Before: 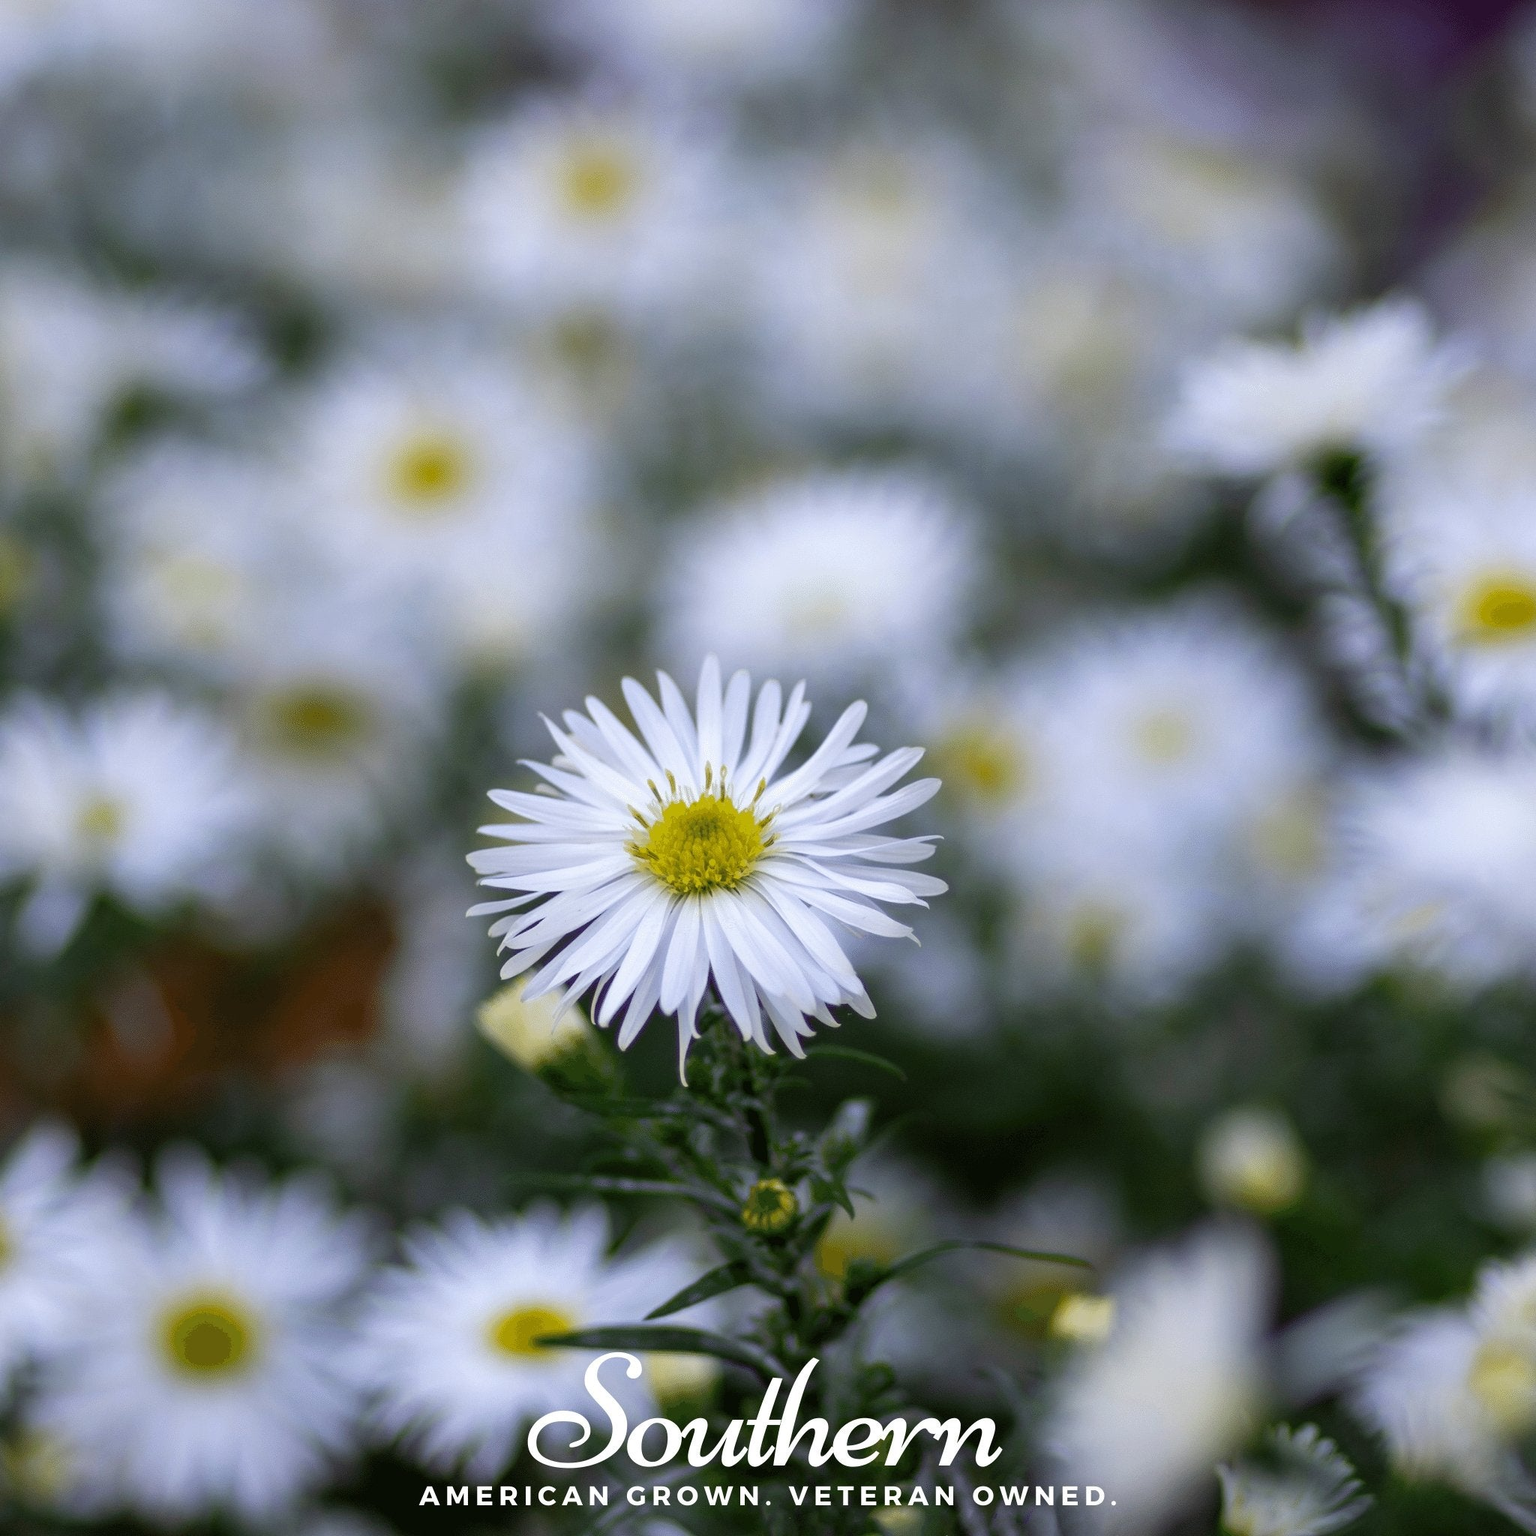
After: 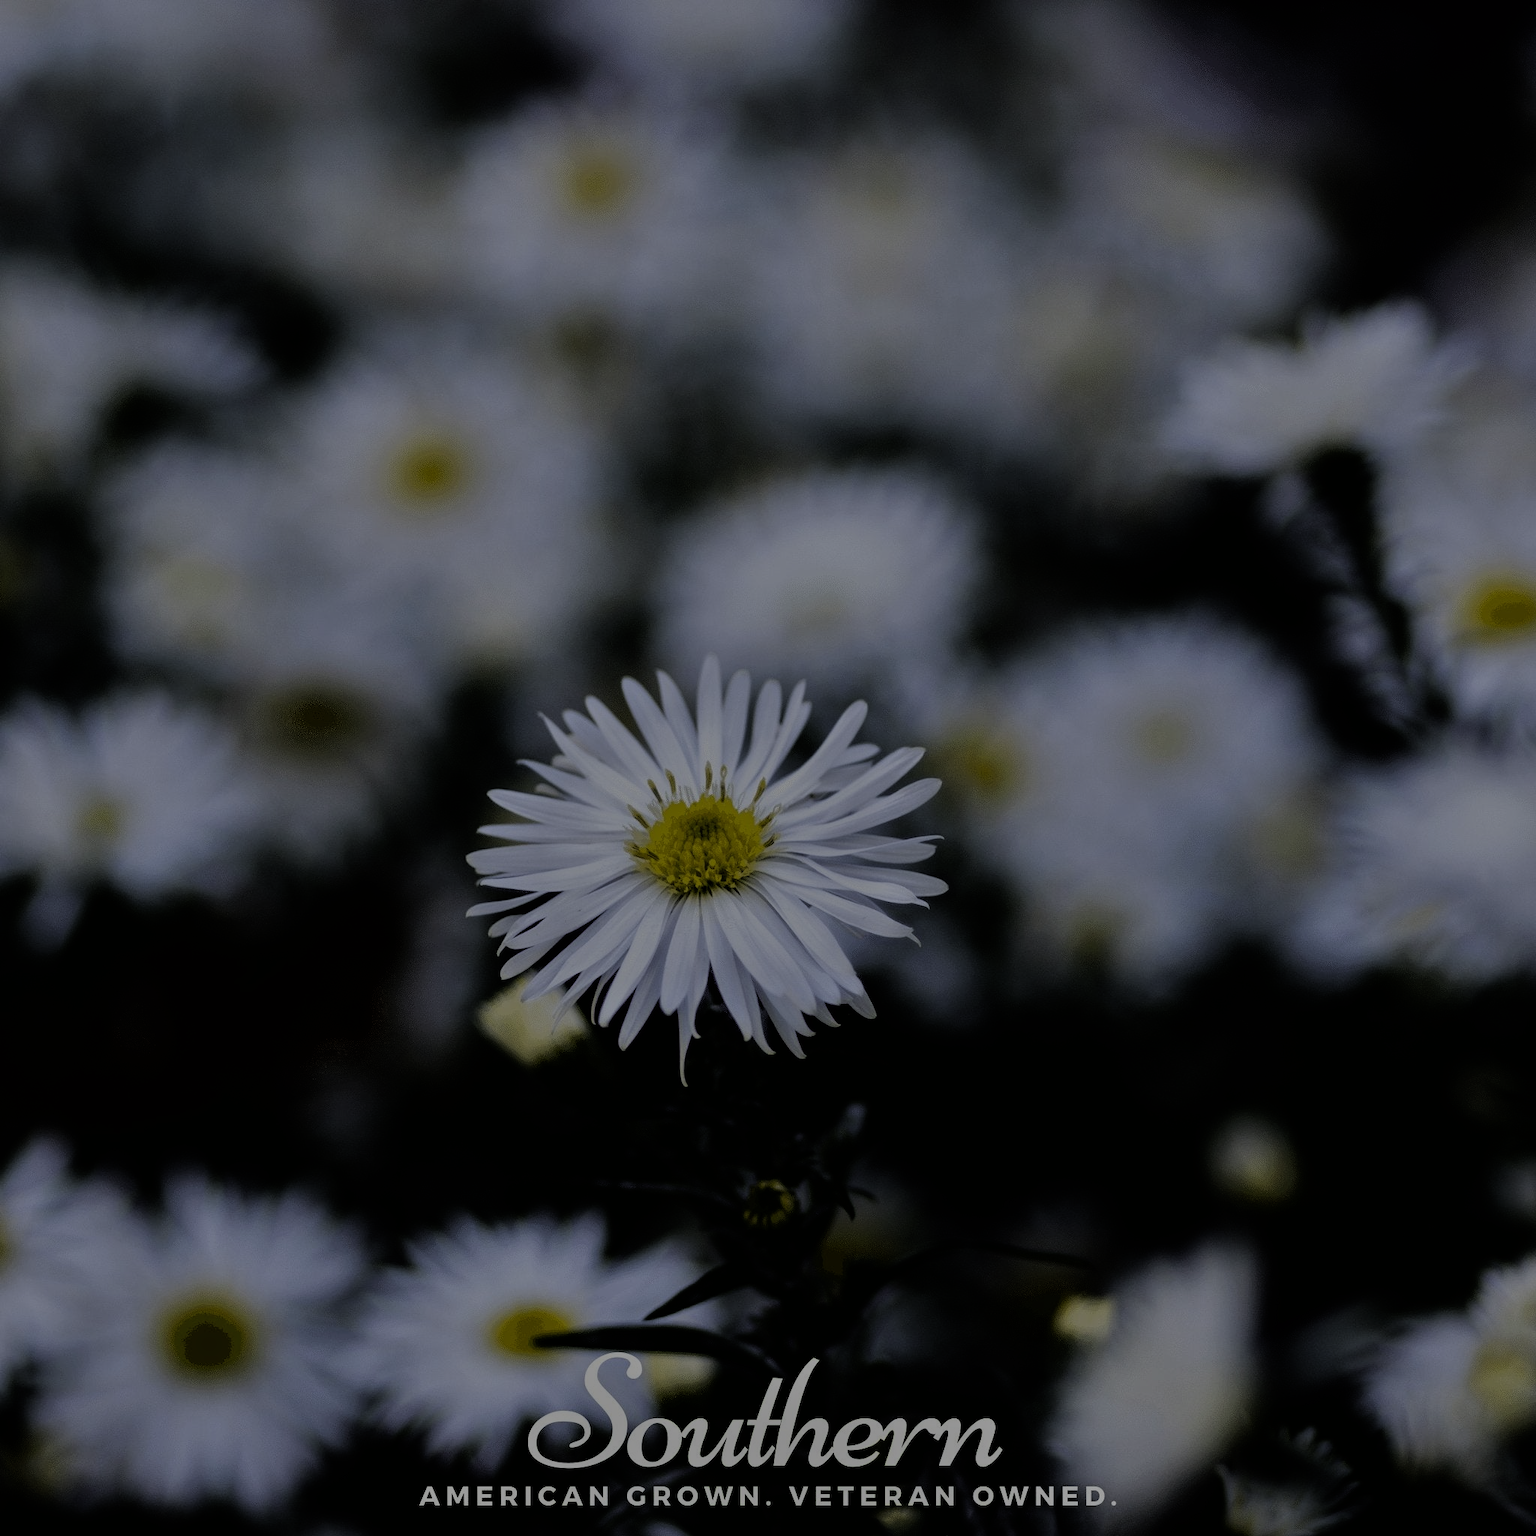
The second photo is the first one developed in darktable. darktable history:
filmic rgb: black relative exposure -5 EV, hardness 2.88, contrast 1.4, highlights saturation mix -30%
tone equalizer: -8 EV -2 EV, -7 EV -2 EV, -6 EV -2 EV, -5 EV -2 EV, -4 EV -2 EV, -3 EV -2 EV, -2 EV -2 EV, -1 EV -1.63 EV, +0 EV -2 EV
